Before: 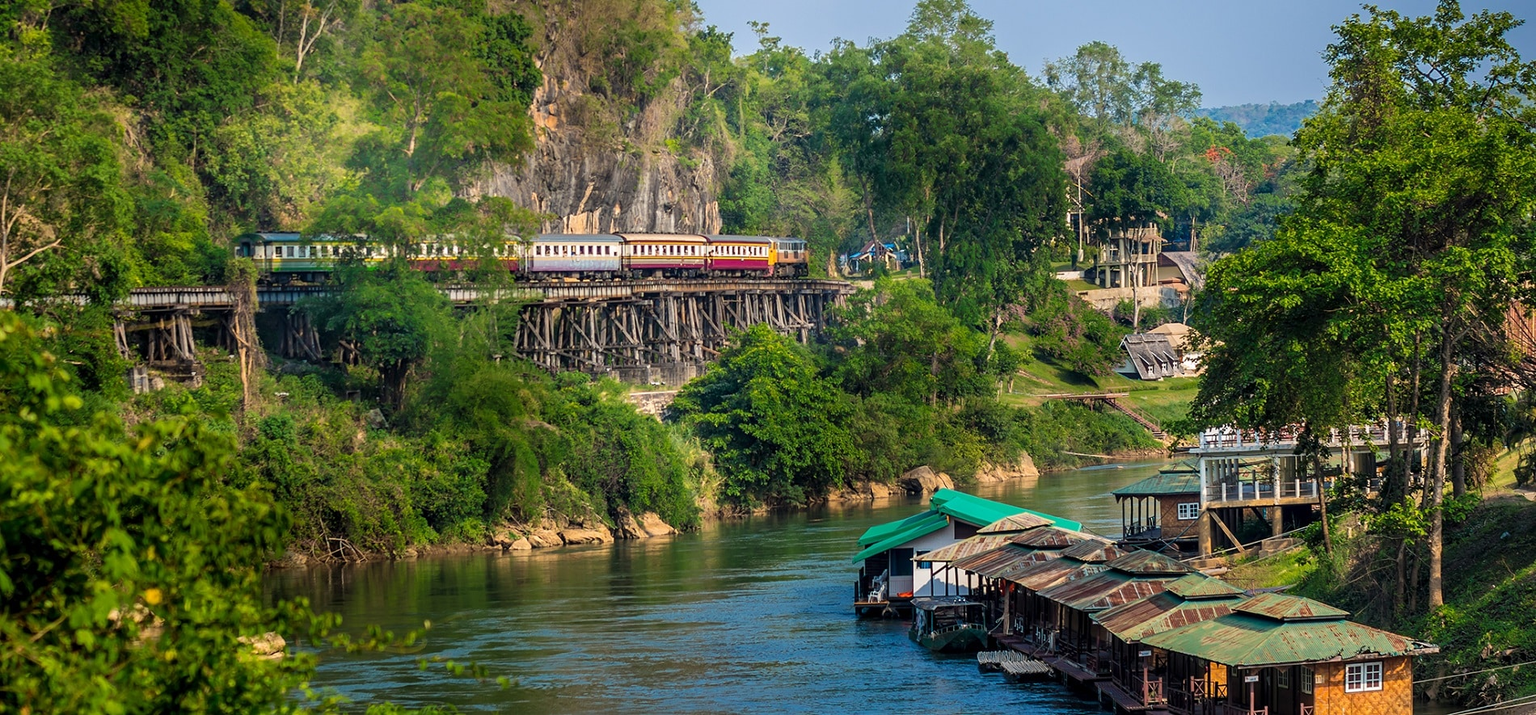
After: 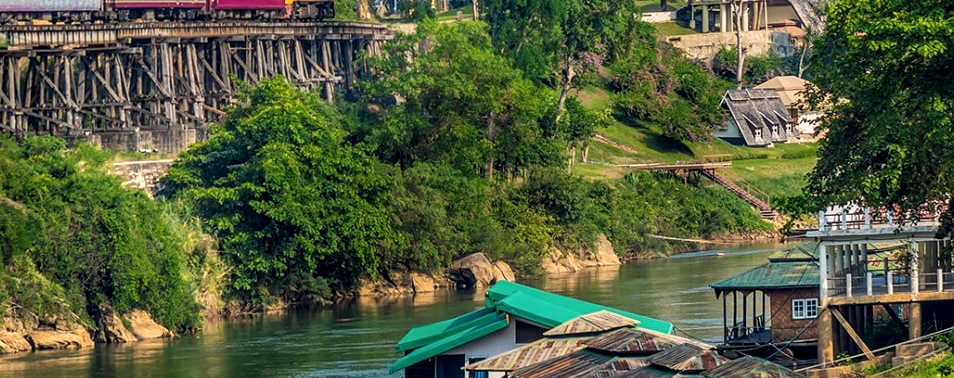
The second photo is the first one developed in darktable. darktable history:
local contrast: on, module defaults
crop: left 35.039%, top 36.636%, right 14.729%, bottom 20.075%
color correction: highlights a* 0.257, highlights b* 2.72, shadows a* -0.787, shadows b* -4.5
